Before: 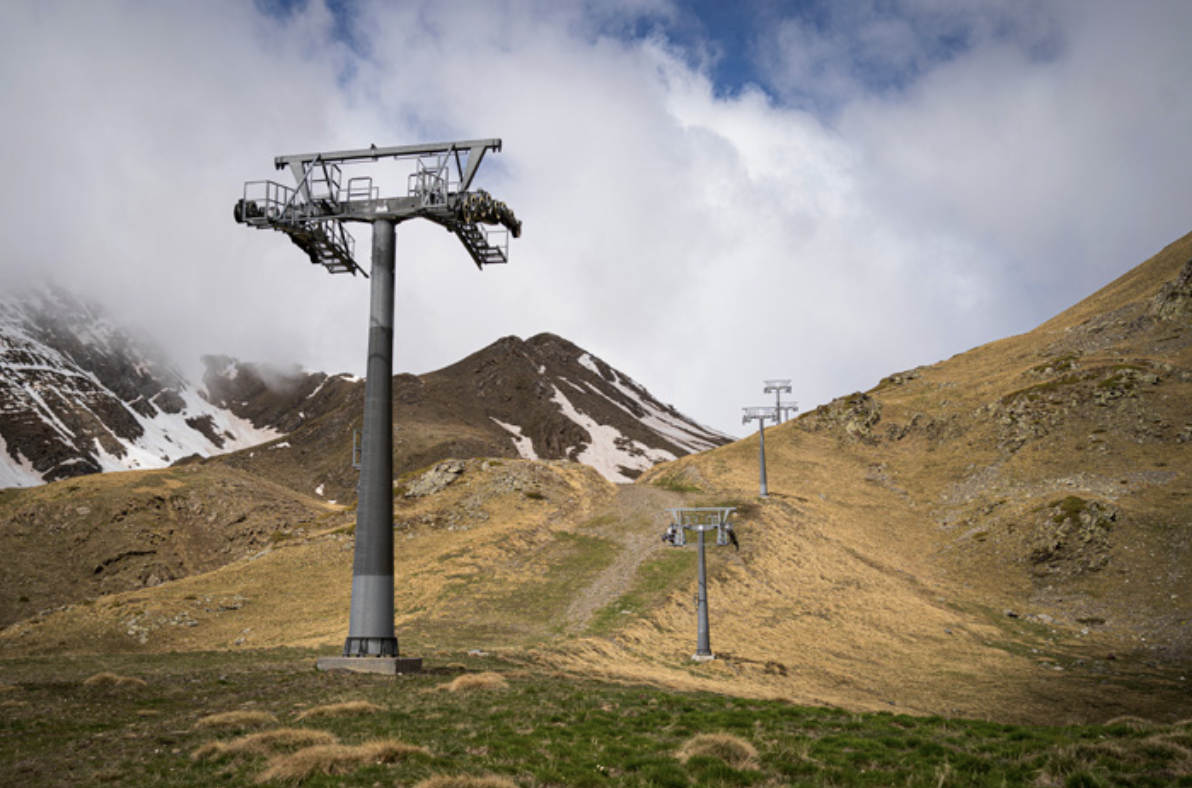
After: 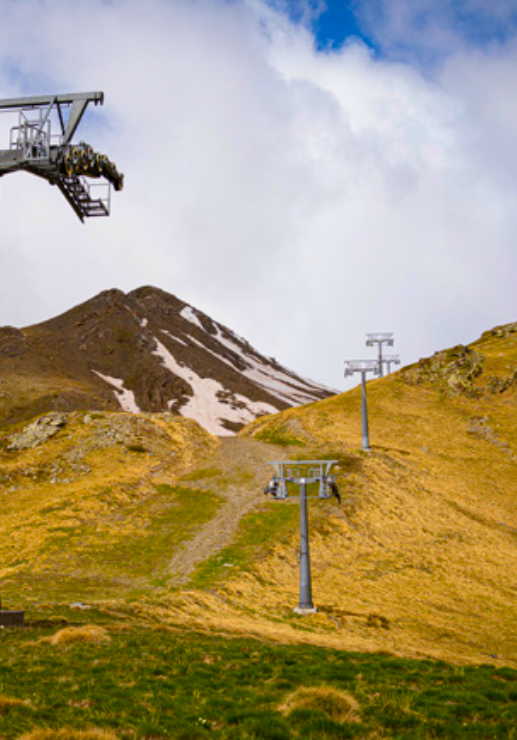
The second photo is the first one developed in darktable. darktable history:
color balance rgb: perceptual saturation grading › global saturation 20%, perceptual saturation grading › highlights -25%, perceptual saturation grading › shadows 25%, global vibrance 50%
crop: left 33.452%, top 6.025%, right 23.155%
